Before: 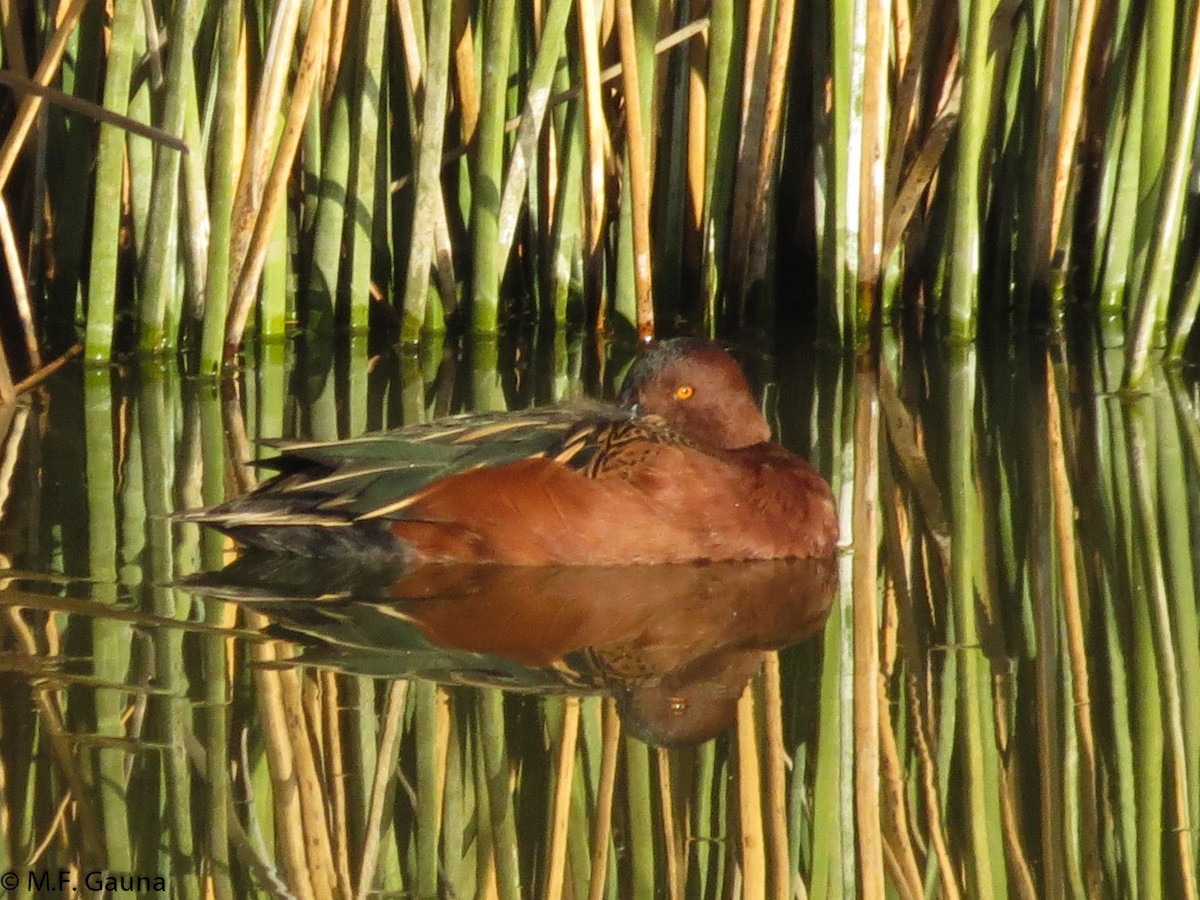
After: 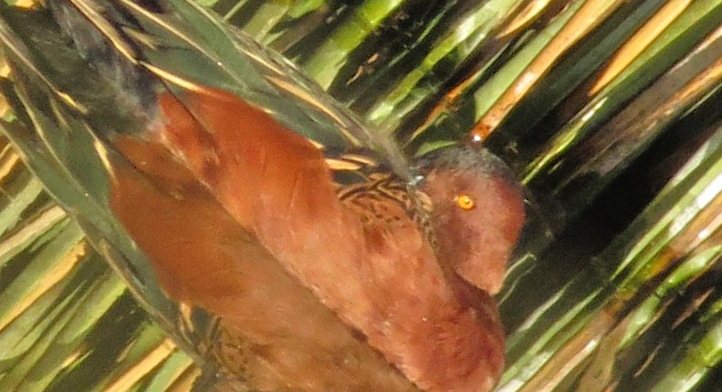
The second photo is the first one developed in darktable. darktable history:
crop and rotate: angle -44.39°, top 16.462%, right 0.802%, bottom 11.719%
tone equalizer: -7 EV 0.161 EV, -6 EV 0.618 EV, -5 EV 1.18 EV, -4 EV 1.36 EV, -3 EV 1.17 EV, -2 EV 0.6 EV, -1 EV 0.166 EV
